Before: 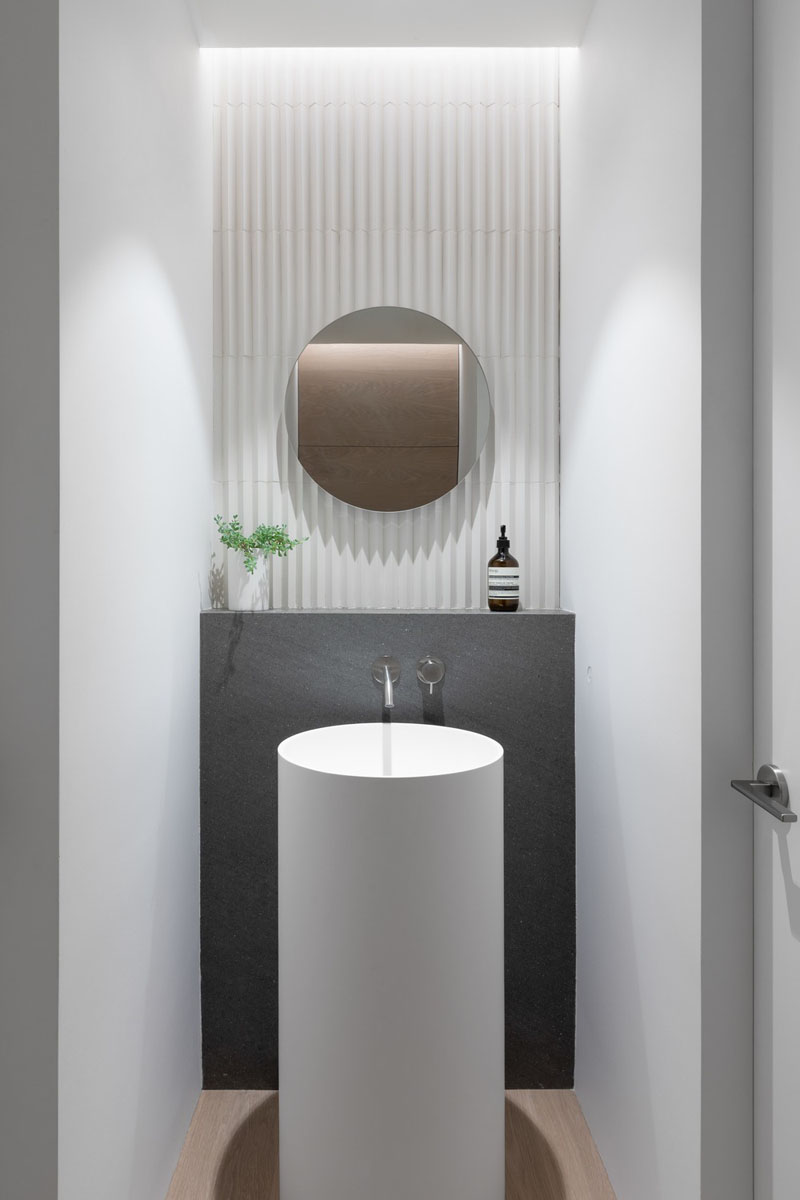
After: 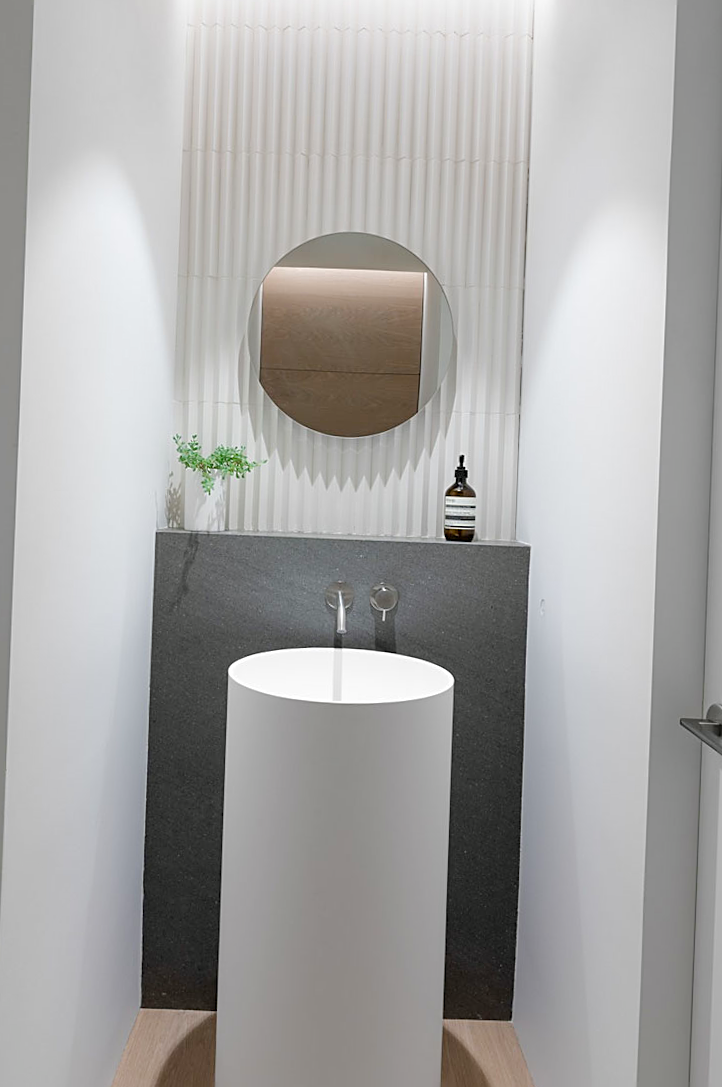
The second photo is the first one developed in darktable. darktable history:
crop and rotate: angle -2.09°, left 3.116%, top 3.809%, right 1.658%, bottom 0.697%
sharpen: on, module defaults
color balance rgb: shadows lift › chroma 0.956%, shadows lift › hue 114.9°, perceptual saturation grading › global saturation 15.742%, perceptual saturation grading › highlights -19.373%, perceptual saturation grading › shadows 20.244%, perceptual brilliance grading › mid-tones 10.741%, perceptual brilliance grading › shadows 14.874%
